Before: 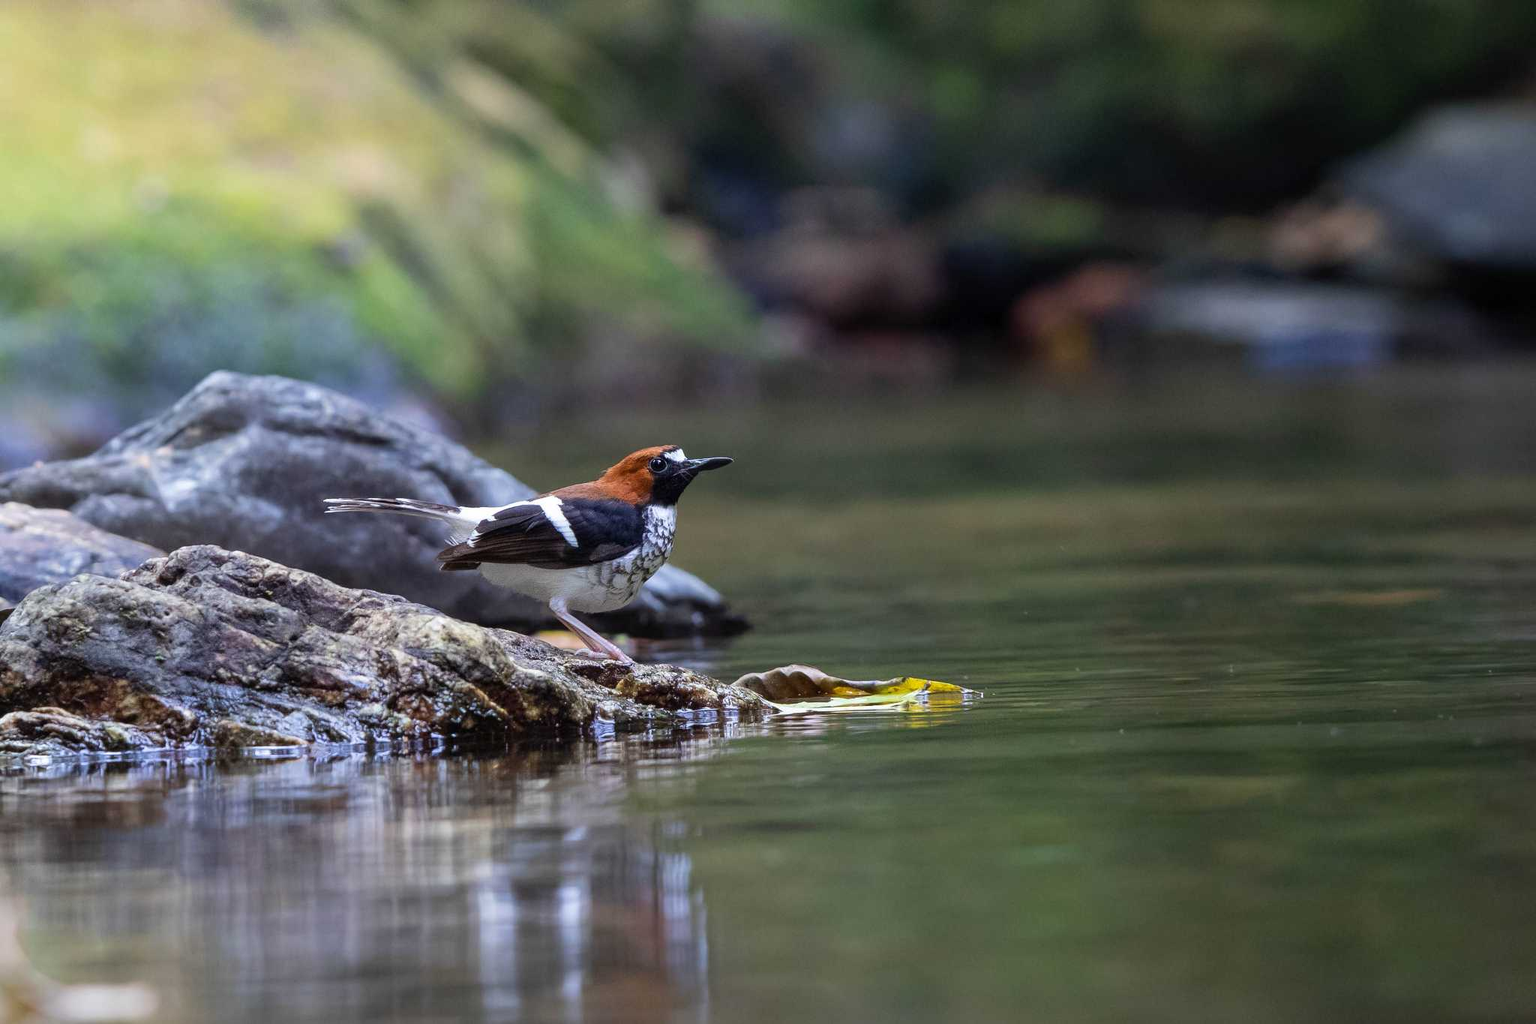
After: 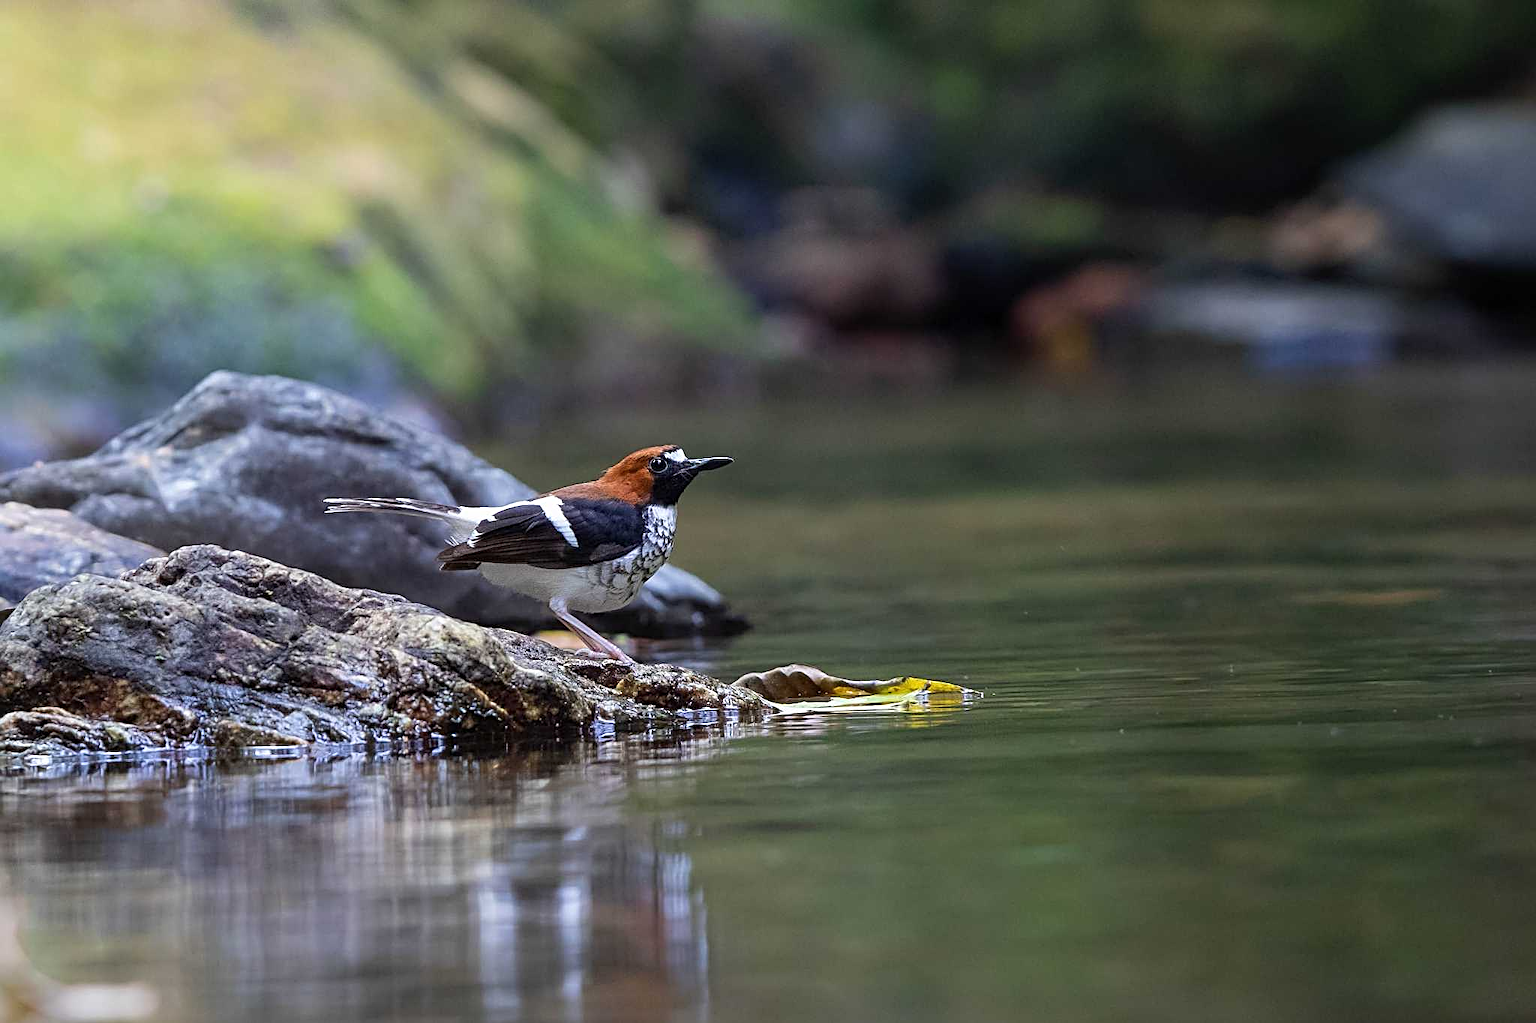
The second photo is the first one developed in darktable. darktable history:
sharpen: radius 2.56, amount 0.632
